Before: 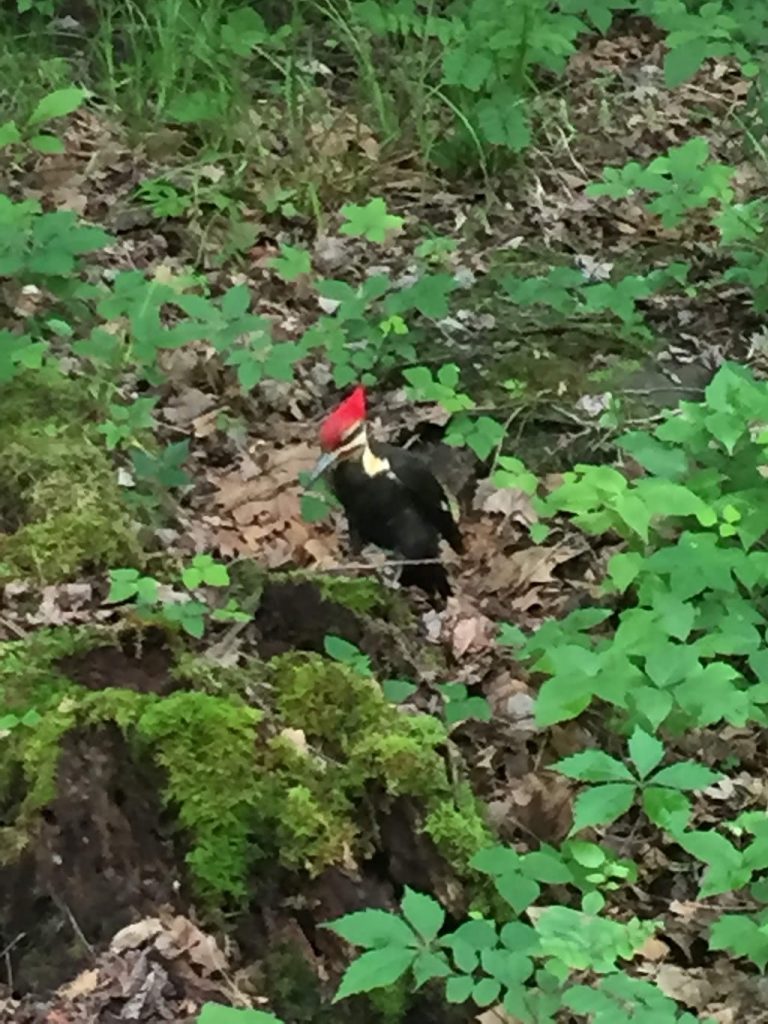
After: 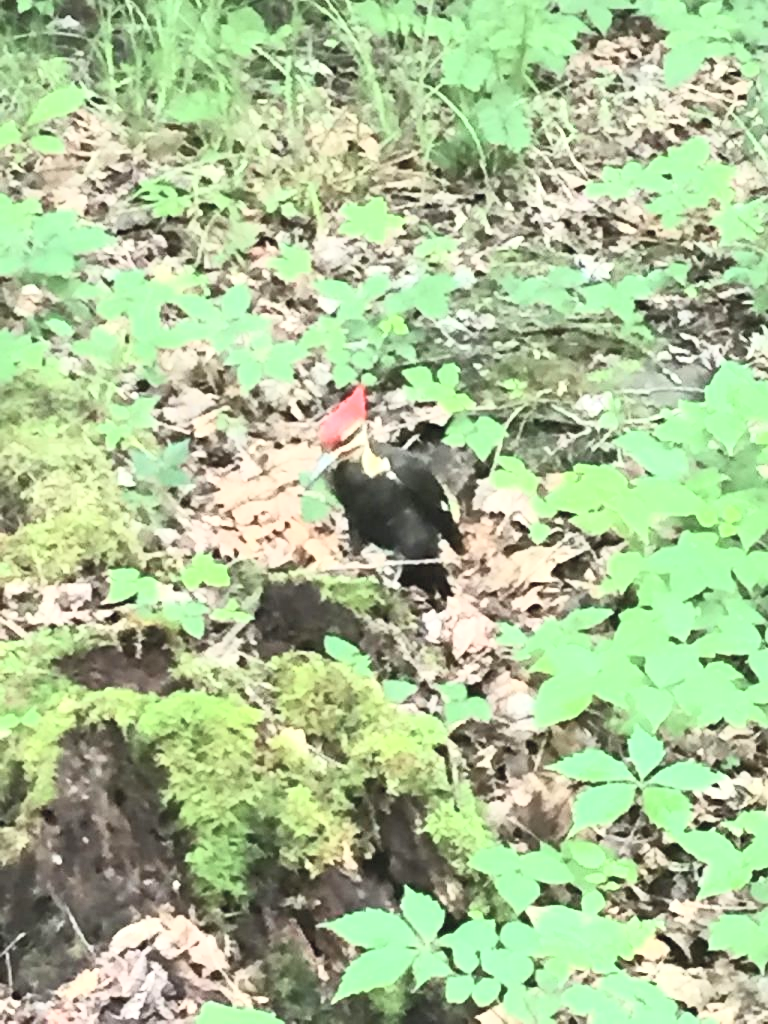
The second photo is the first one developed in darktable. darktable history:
contrast brightness saturation: contrast 0.43, brightness 0.56, saturation -0.19
exposure: black level correction 0, exposure 1.1 EV, compensate exposure bias true, compensate highlight preservation false
